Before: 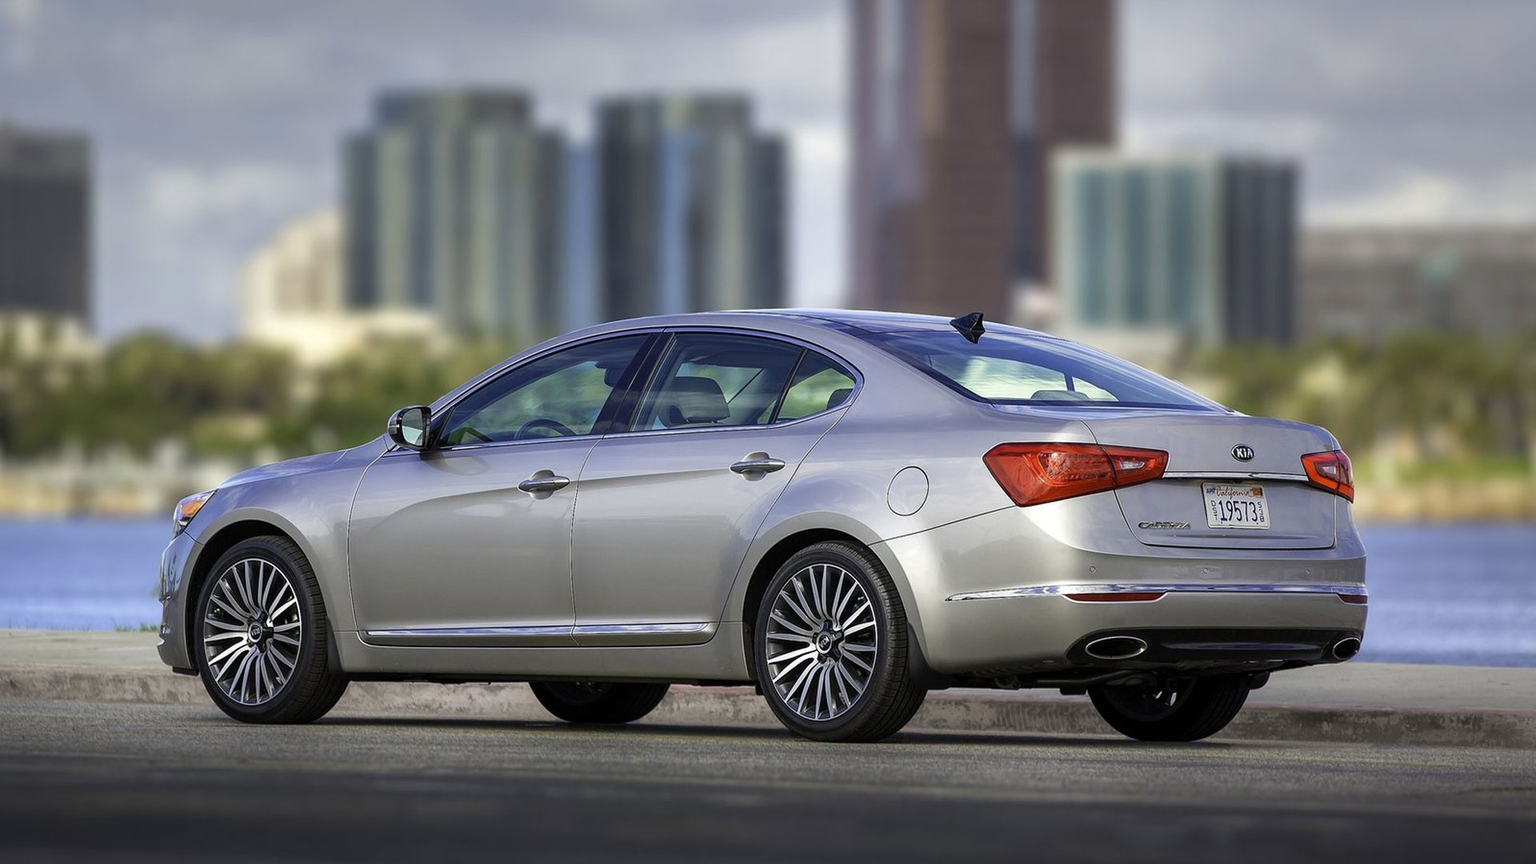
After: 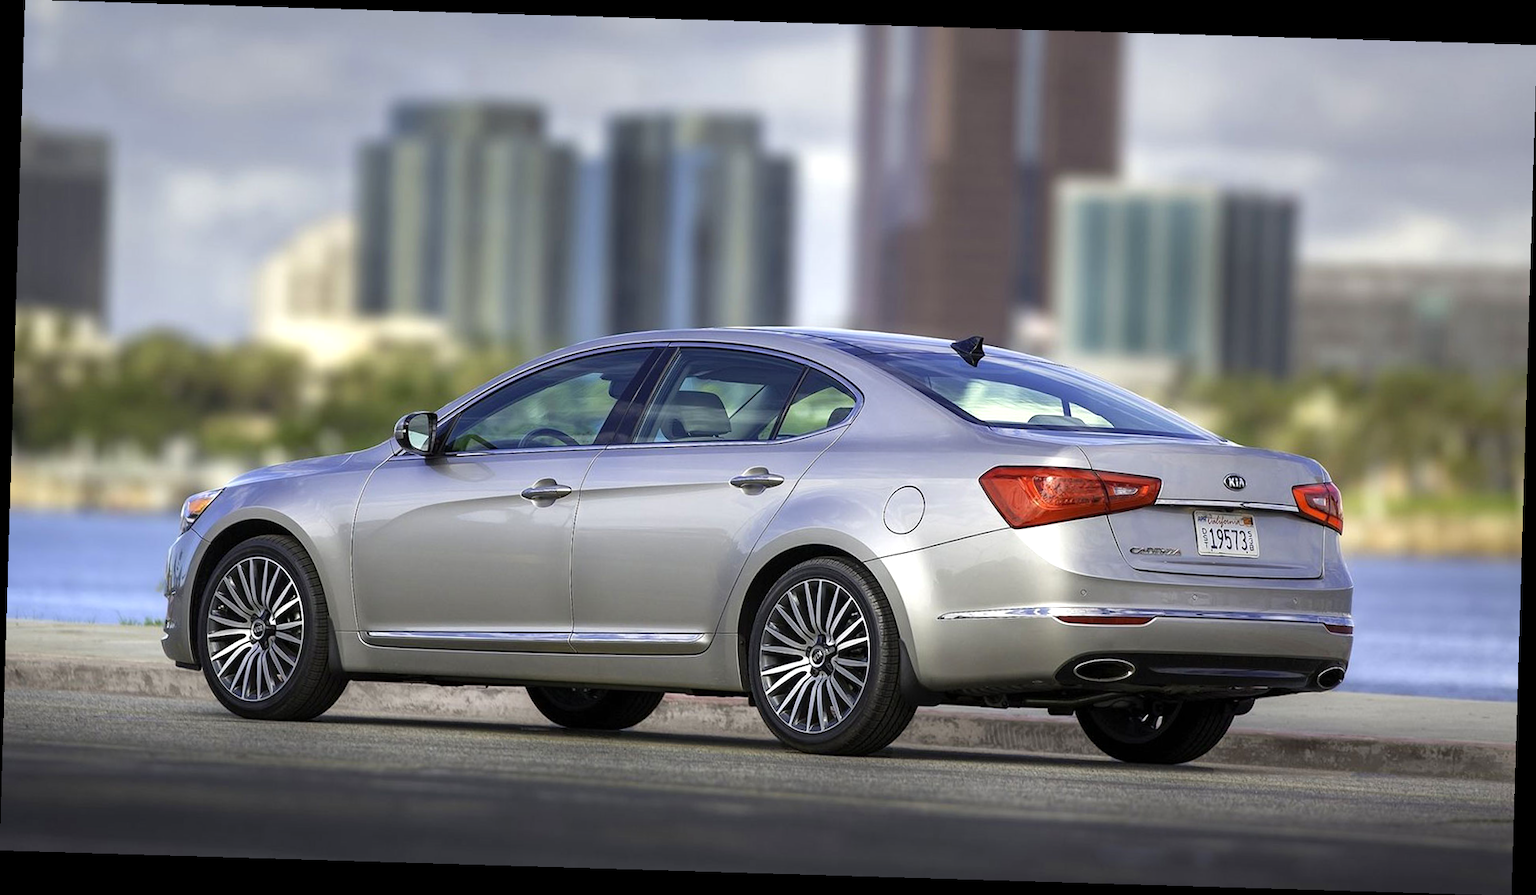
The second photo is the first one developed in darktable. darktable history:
exposure: exposure 0.3 EV, compensate highlight preservation false
rotate and perspective: rotation 1.72°, automatic cropping off
